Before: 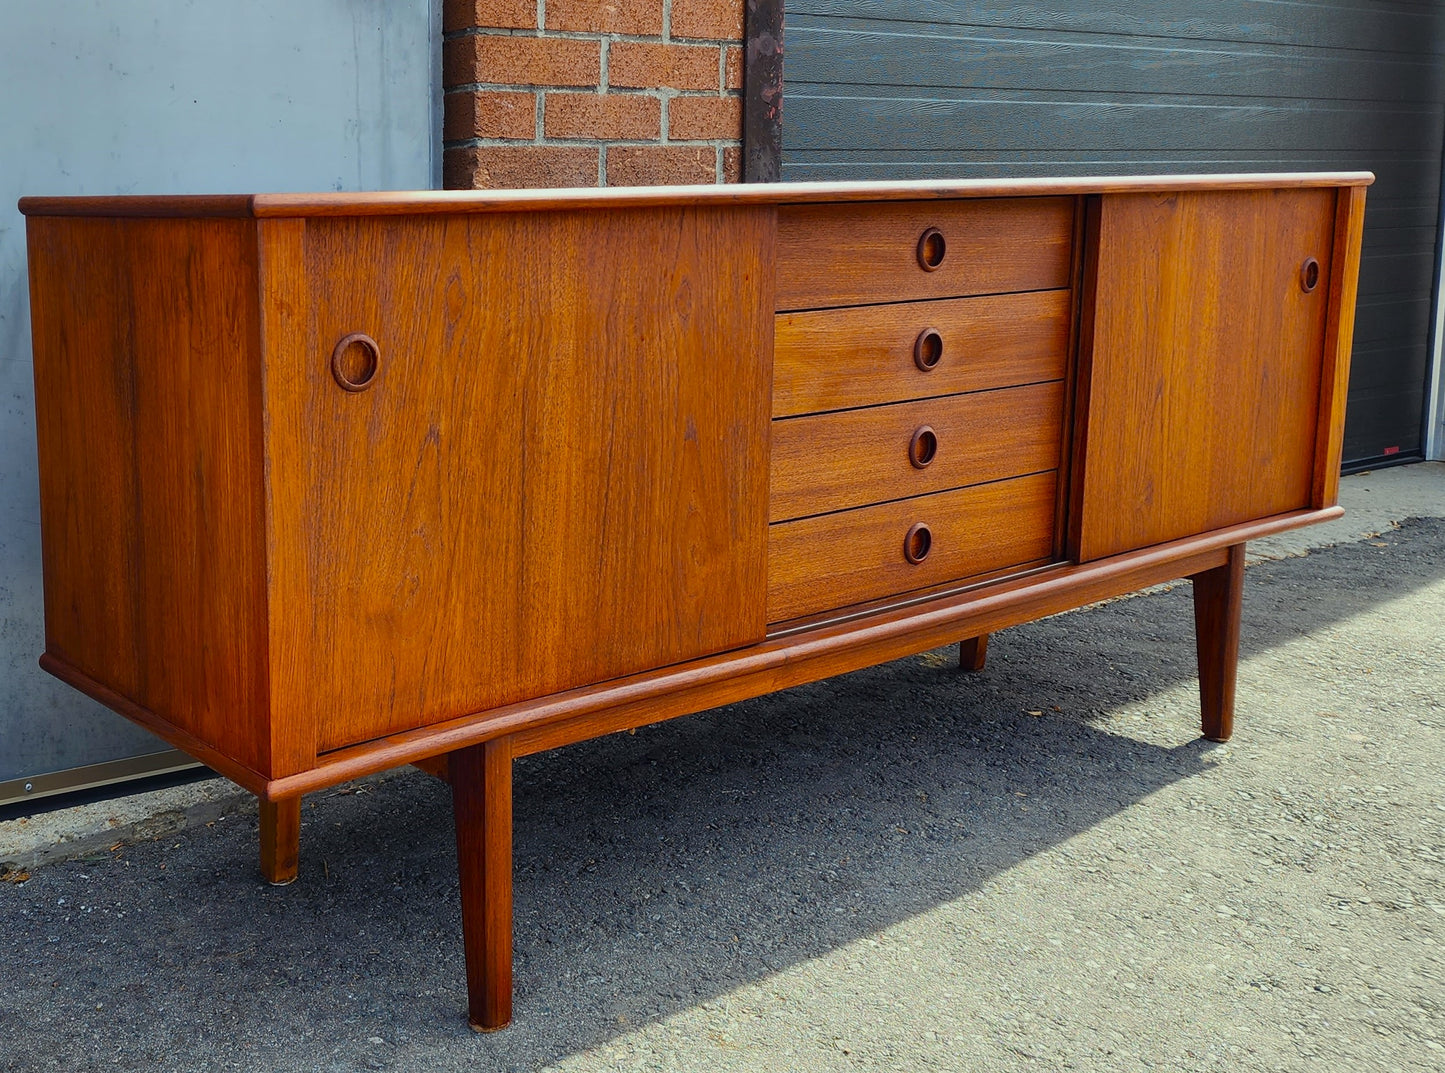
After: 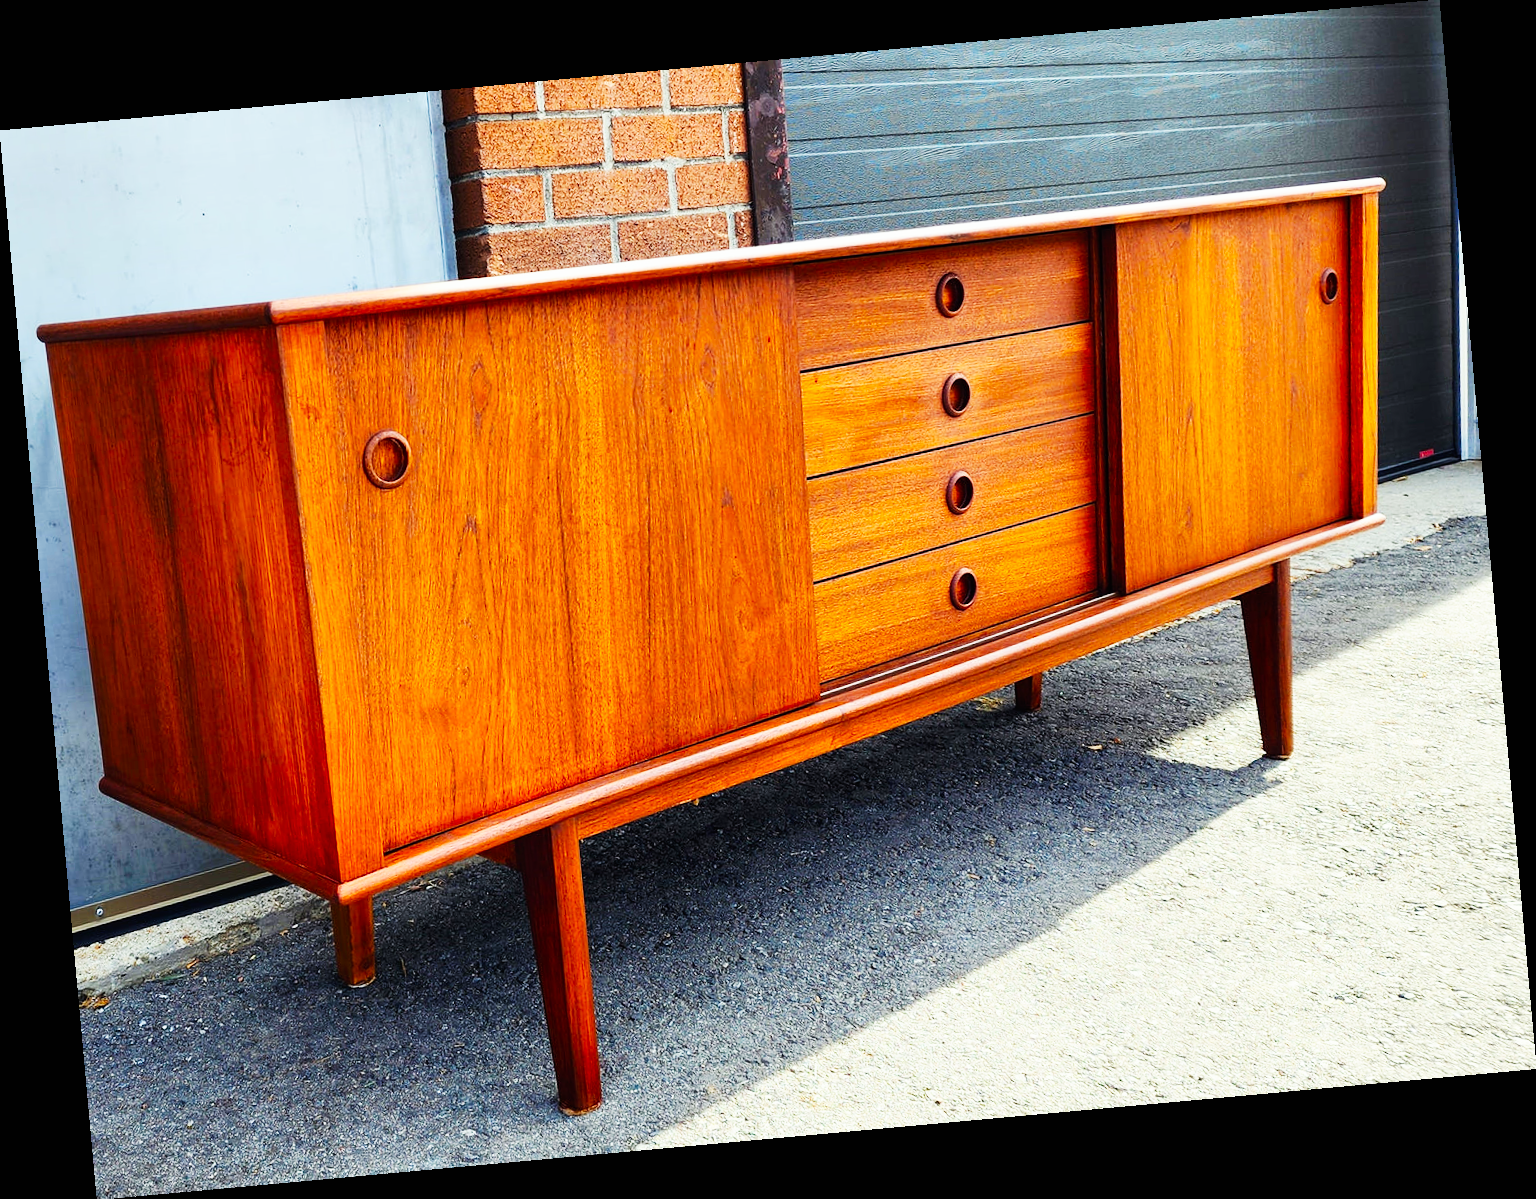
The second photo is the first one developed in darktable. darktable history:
base curve: curves: ch0 [(0, 0) (0.007, 0.004) (0.027, 0.03) (0.046, 0.07) (0.207, 0.54) (0.442, 0.872) (0.673, 0.972) (1, 1)], preserve colors none
rotate and perspective: rotation -5.2°, automatic cropping off
